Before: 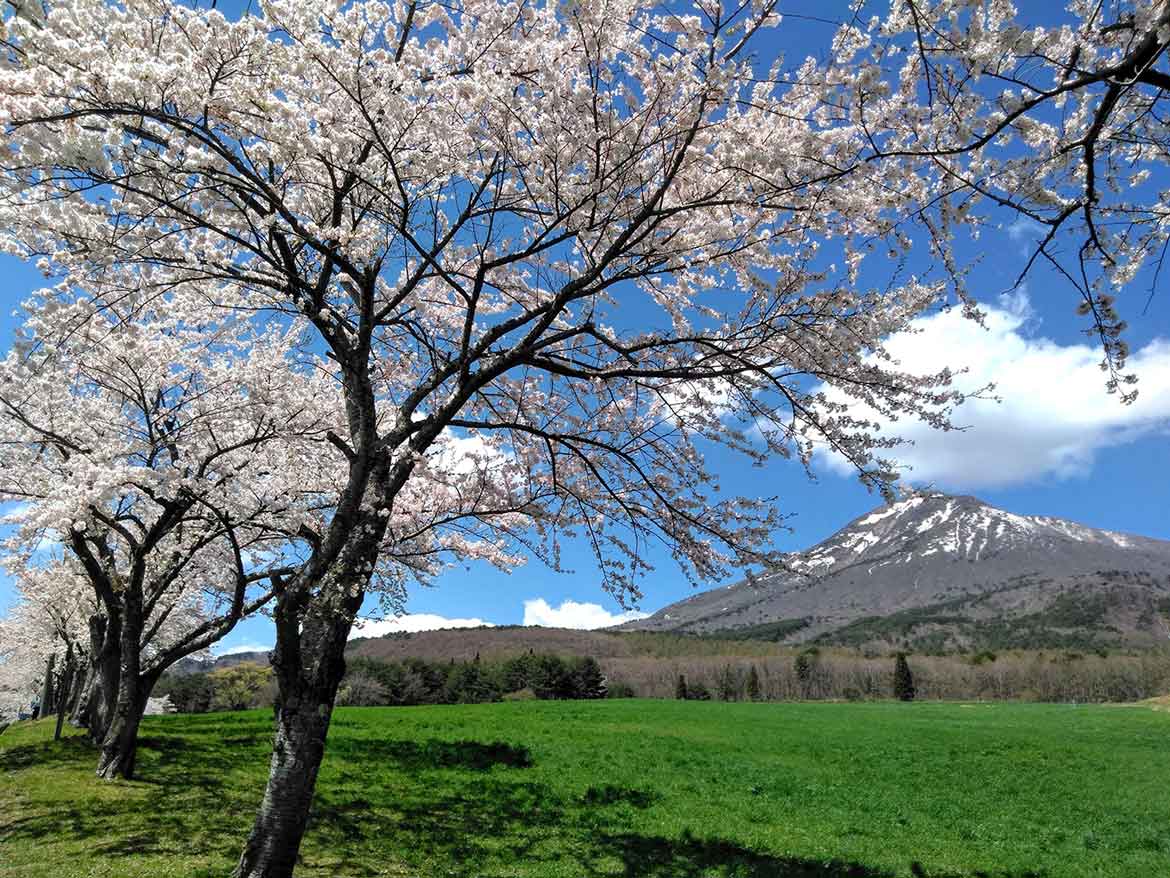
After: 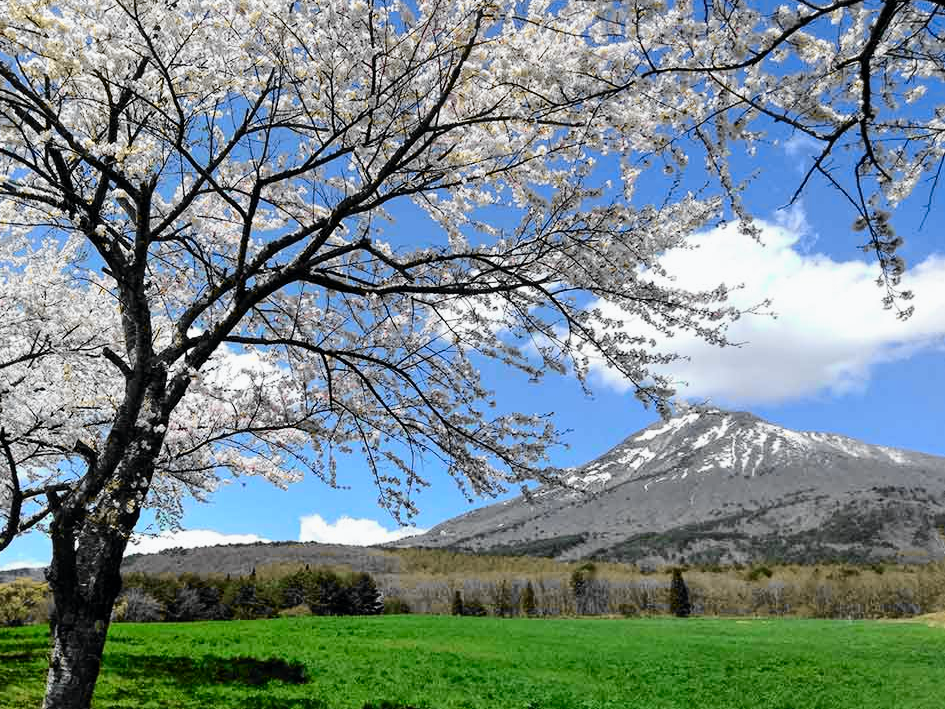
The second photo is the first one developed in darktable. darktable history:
crop: left 19.159%, top 9.58%, bottom 9.58%
tone curve: curves: ch0 [(0, 0) (0.071, 0.047) (0.266, 0.26) (0.483, 0.554) (0.753, 0.811) (1, 0.983)]; ch1 [(0, 0) (0.346, 0.307) (0.408, 0.387) (0.463, 0.465) (0.482, 0.493) (0.502, 0.499) (0.517, 0.502) (0.55, 0.548) (0.597, 0.61) (0.651, 0.698) (1, 1)]; ch2 [(0, 0) (0.346, 0.34) (0.434, 0.46) (0.485, 0.494) (0.5, 0.498) (0.517, 0.506) (0.526, 0.545) (0.583, 0.61) (0.625, 0.659) (1, 1)], color space Lab, independent channels, preserve colors none
